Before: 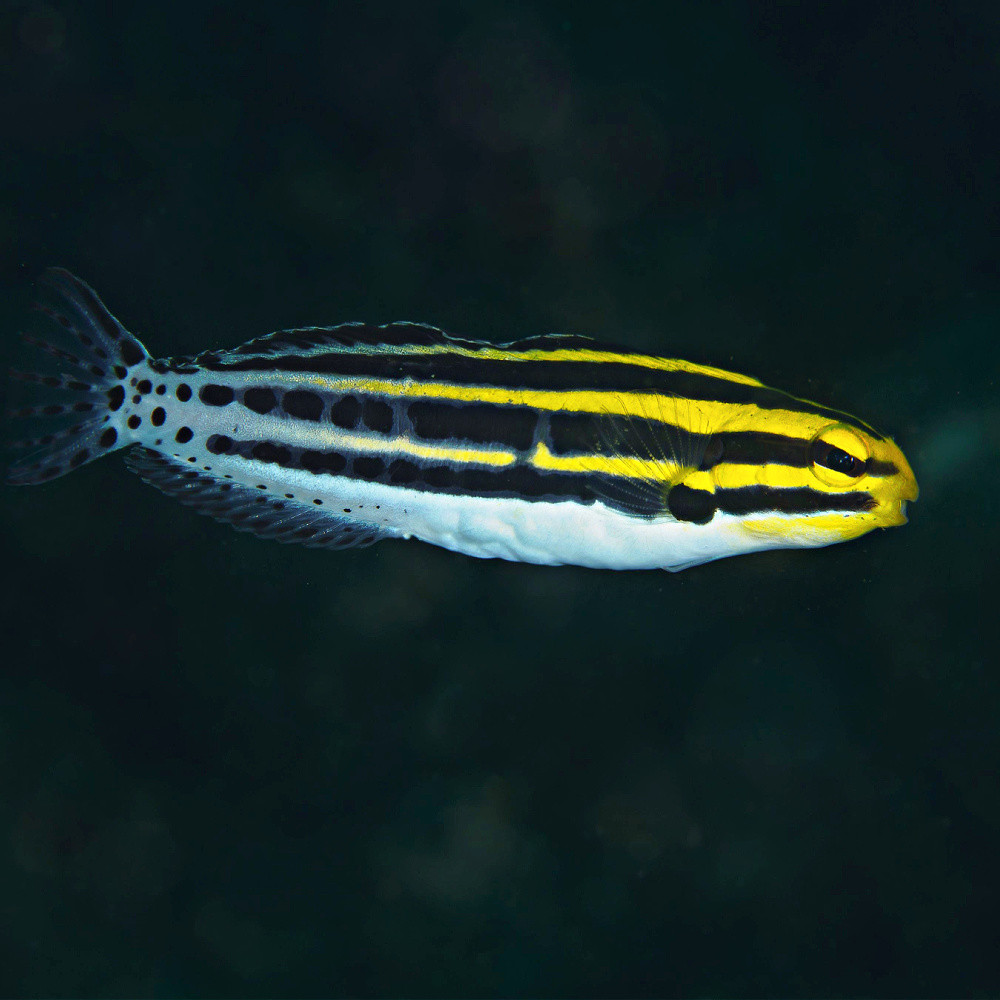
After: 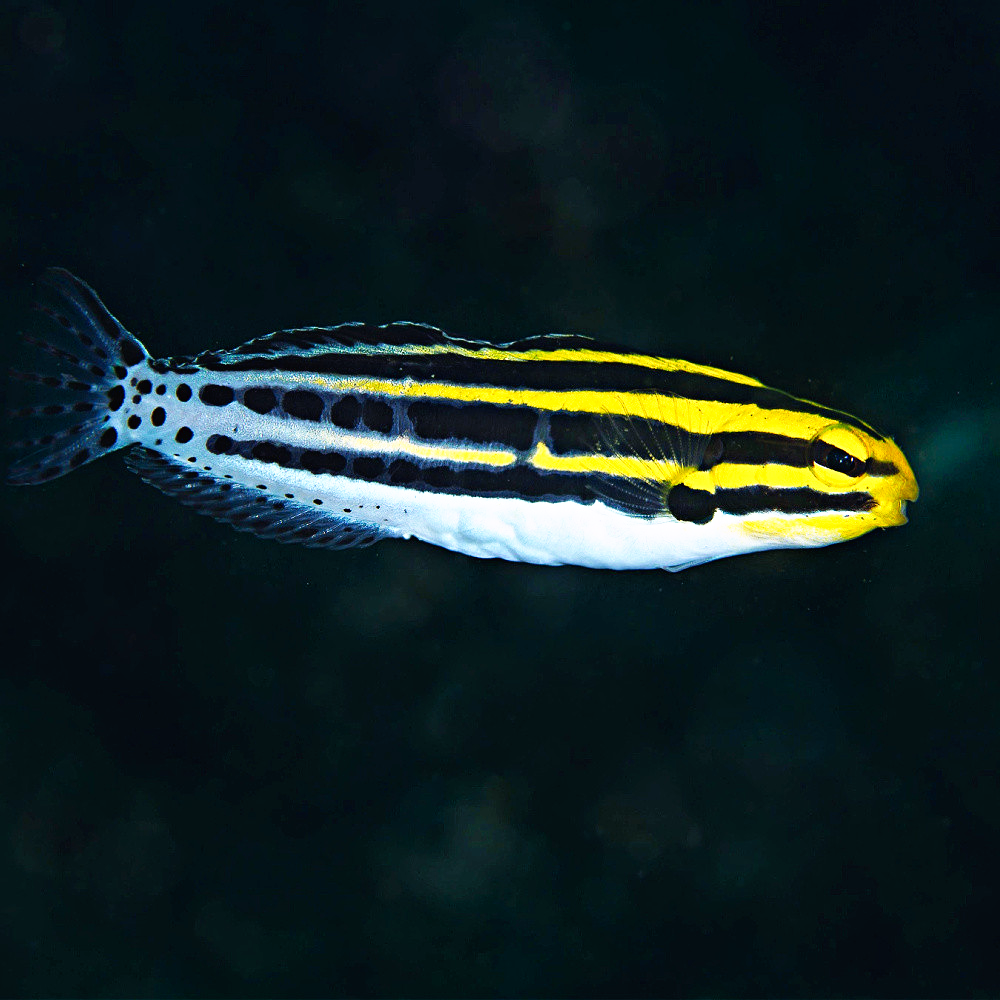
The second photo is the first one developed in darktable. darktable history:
sharpen: radius 2.529, amount 0.323
tone curve: curves: ch0 [(0, 0) (0.003, 0.016) (0.011, 0.016) (0.025, 0.016) (0.044, 0.017) (0.069, 0.026) (0.1, 0.044) (0.136, 0.074) (0.177, 0.121) (0.224, 0.183) (0.277, 0.248) (0.335, 0.326) (0.399, 0.413) (0.468, 0.511) (0.543, 0.612) (0.623, 0.717) (0.709, 0.818) (0.801, 0.911) (0.898, 0.979) (1, 1)], preserve colors none
white balance: red 1.05, blue 1.072
contrast brightness saturation: contrast 0.05, brightness 0.06, saturation 0.01
